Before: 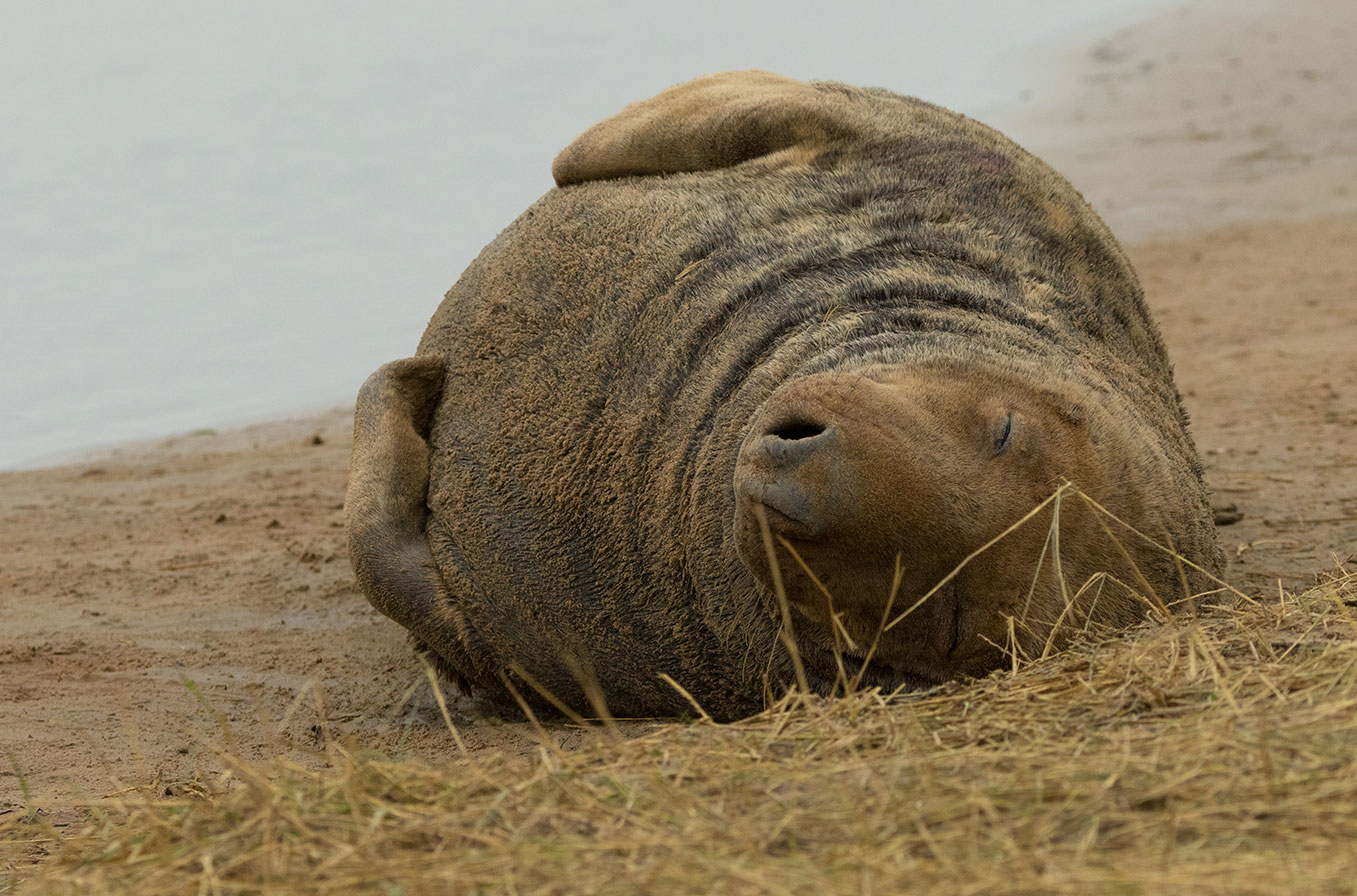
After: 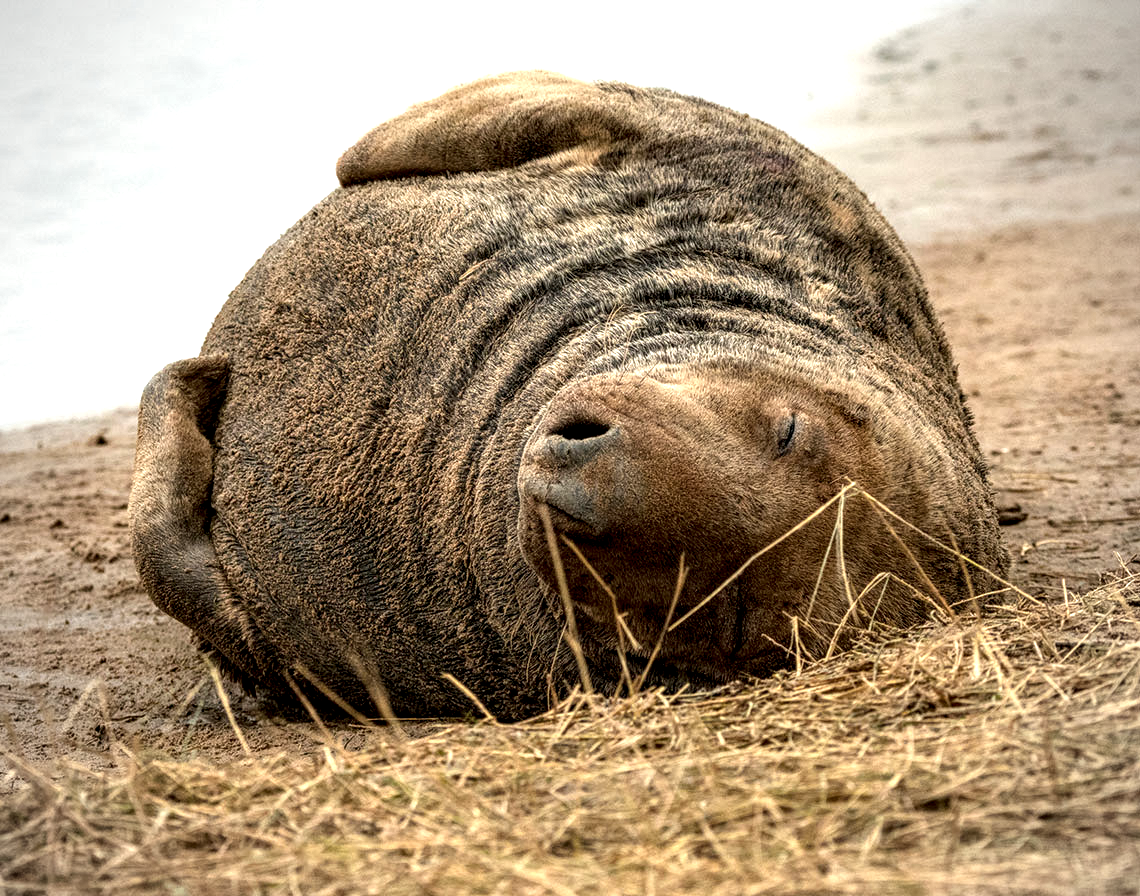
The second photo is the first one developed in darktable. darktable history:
color zones: curves: ch1 [(0.29, 0.492) (0.373, 0.185) (0.509, 0.481)]; ch2 [(0.25, 0.462) (0.749, 0.457)]
crop: left 15.926%
vignetting: fall-off radius 60.96%, unbound false
exposure: black level correction 0, exposure 0.892 EV, compensate highlight preservation false
local contrast: highlights 21%, detail 195%
